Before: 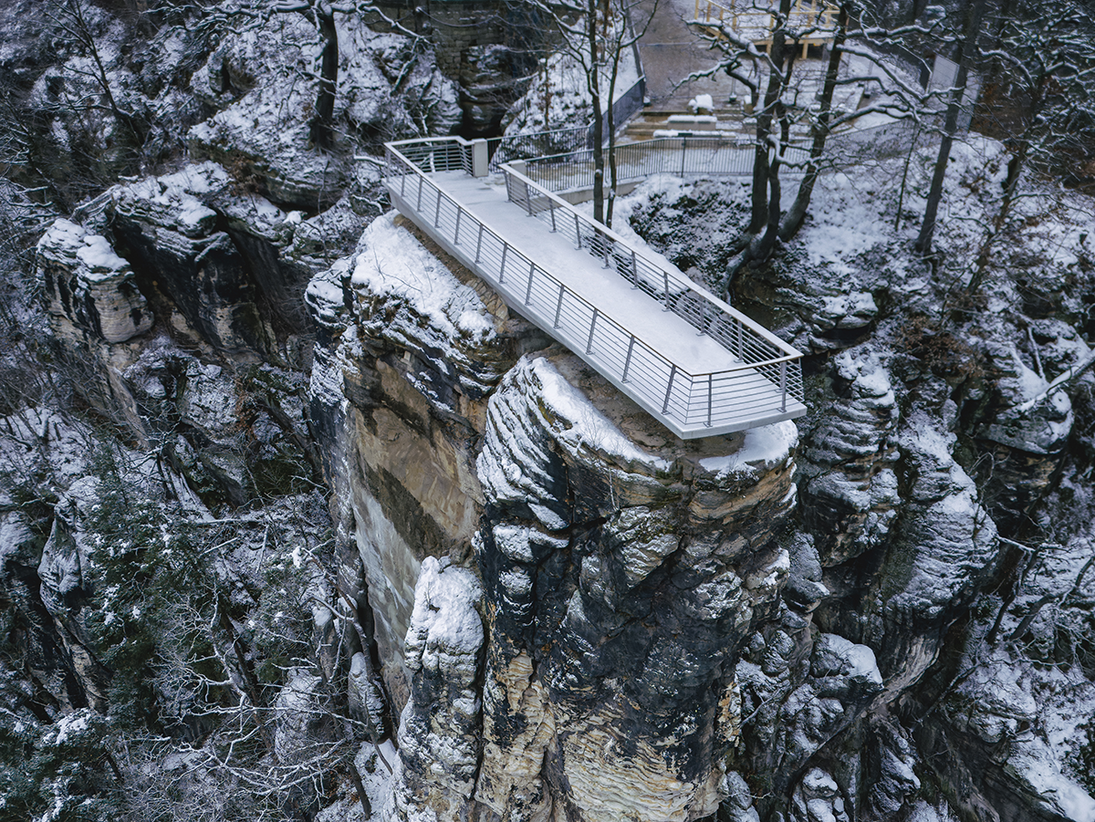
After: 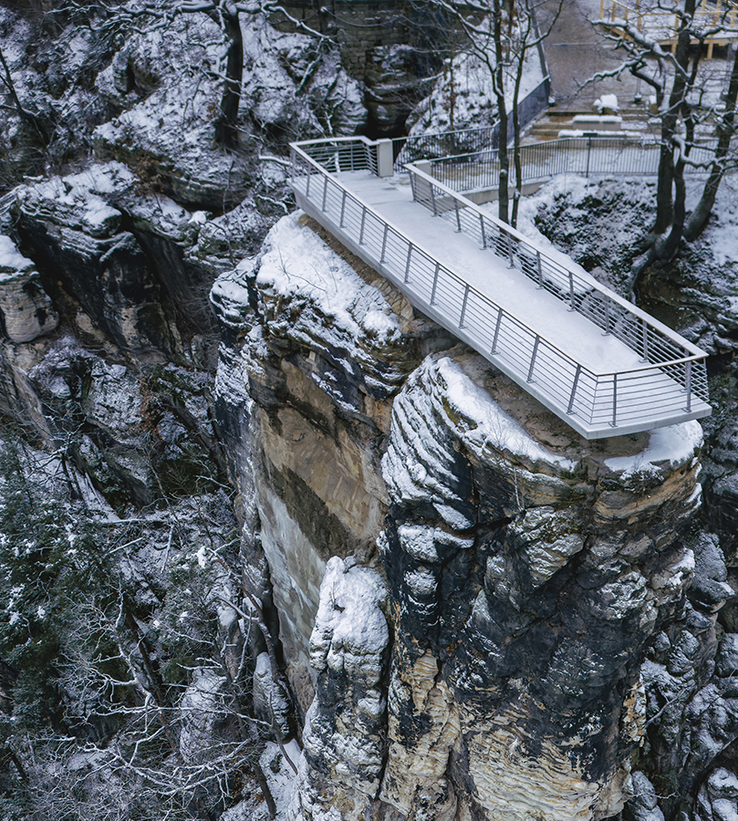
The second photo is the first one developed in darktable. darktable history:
crop and rotate: left 8.677%, right 23.878%
